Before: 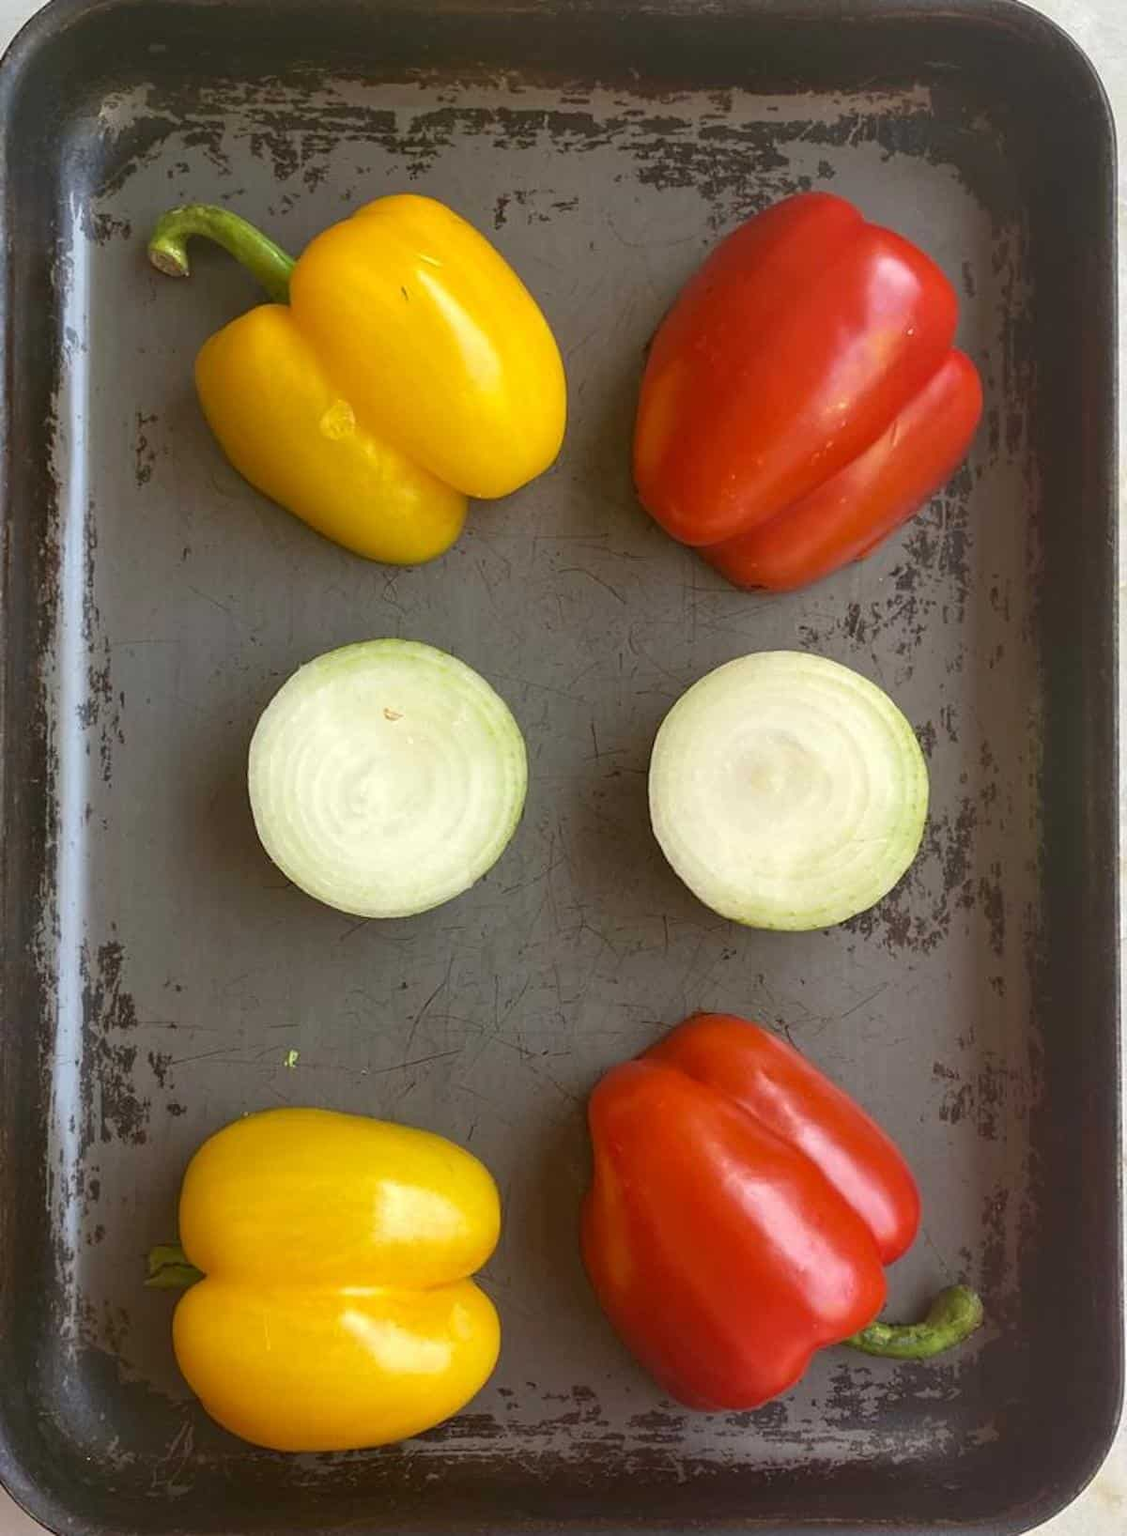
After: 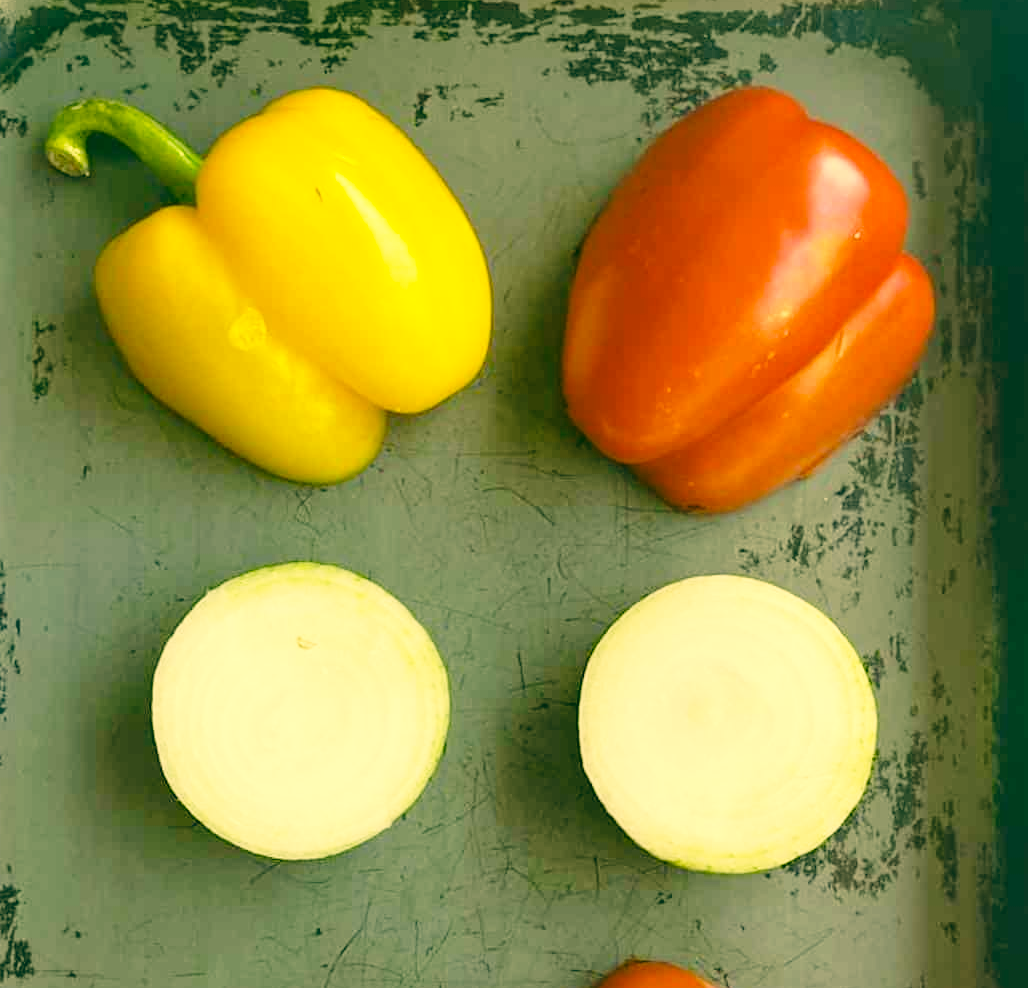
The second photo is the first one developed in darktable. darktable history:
base curve: curves: ch0 [(0, 0) (0.028, 0.03) (0.121, 0.232) (0.46, 0.748) (0.859, 0.968) (1, 1)], preserve colors none
color correction: highlights a* 1.83, highlights b* 34.02, shadows a* -36.68, shadows b* -5.48
crop and rotate: left 9.345%, top 7.22%, right 4.982%, bottom 32.331%
white balance: red 1.009, blue 1.027
